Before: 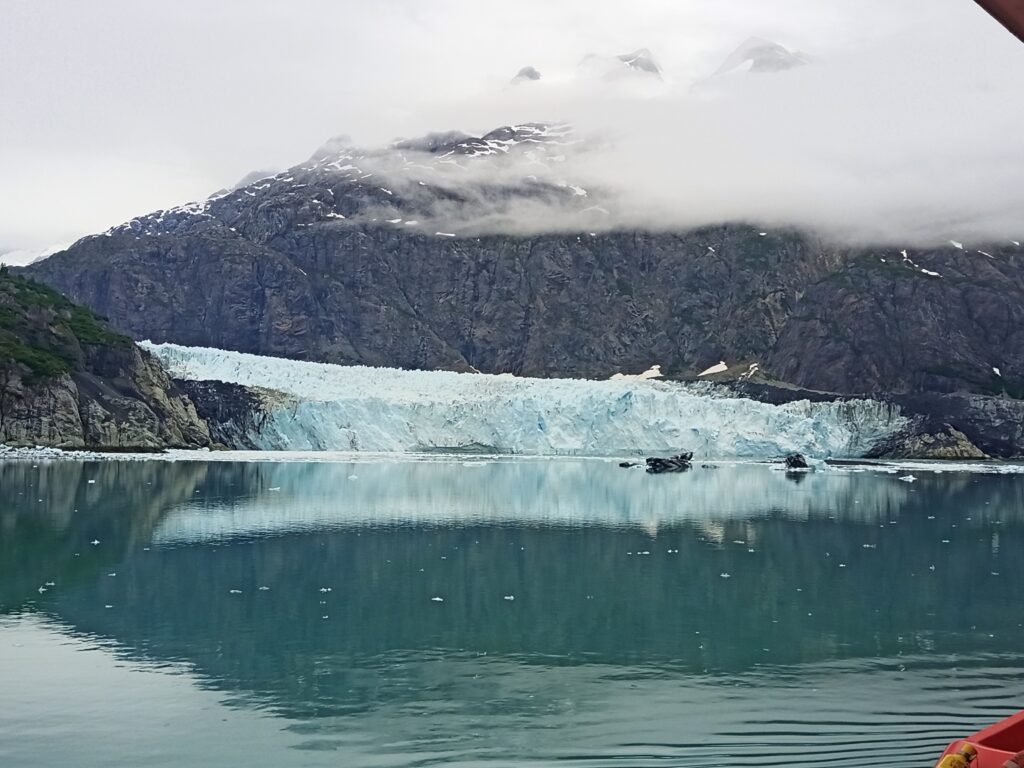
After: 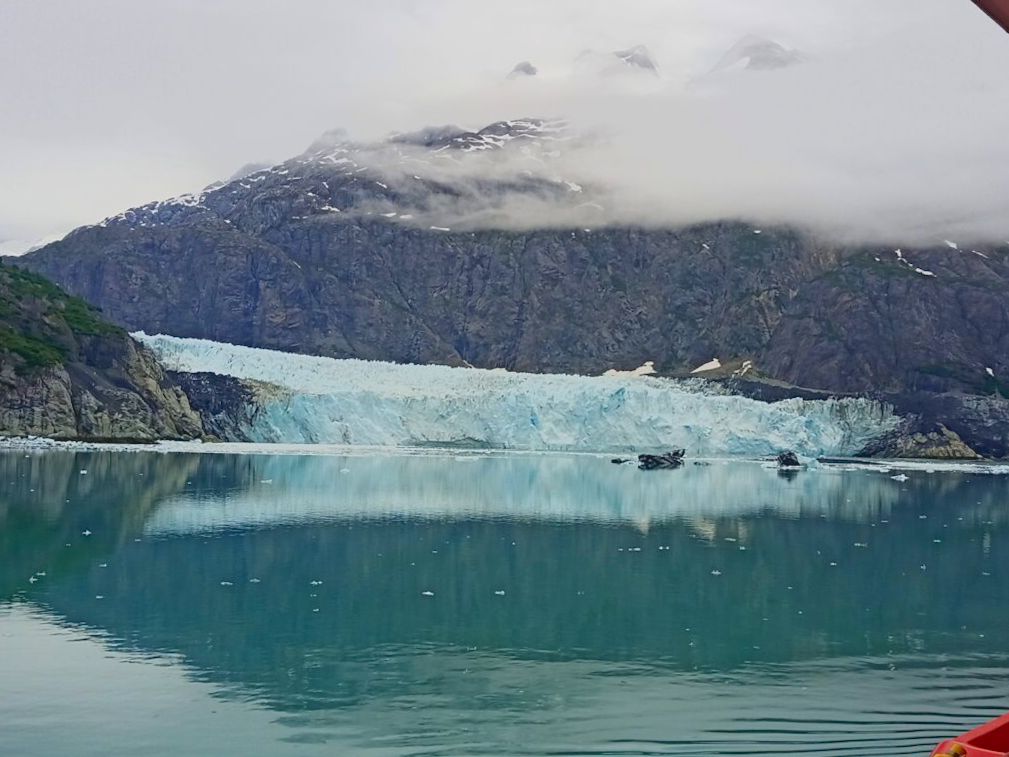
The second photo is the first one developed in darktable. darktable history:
exposure: black level correction 0.007, compensate exposure bias true, compensate highlight preservation false
contrast brightness saturation: contrast -0.196, saturation 0.188
crop and rotate: angle -0.612°
